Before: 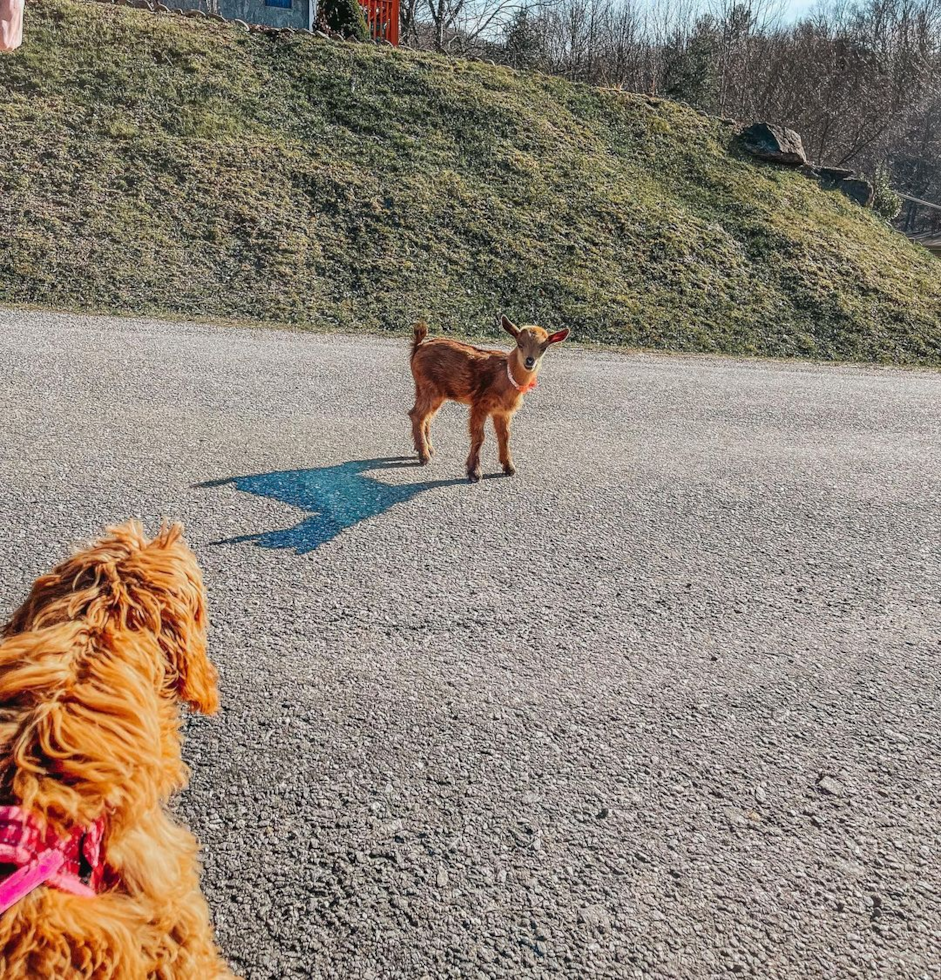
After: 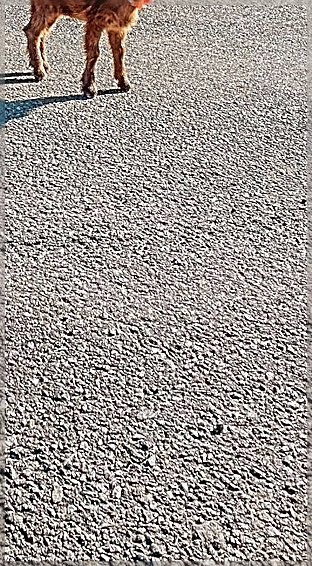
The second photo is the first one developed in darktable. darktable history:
sharpen: amount 1.994
crop: left 40.985%, top 39.196%, right 25.777%, bottom 2.979%
contrast brightness saturation: saturation -0.057
